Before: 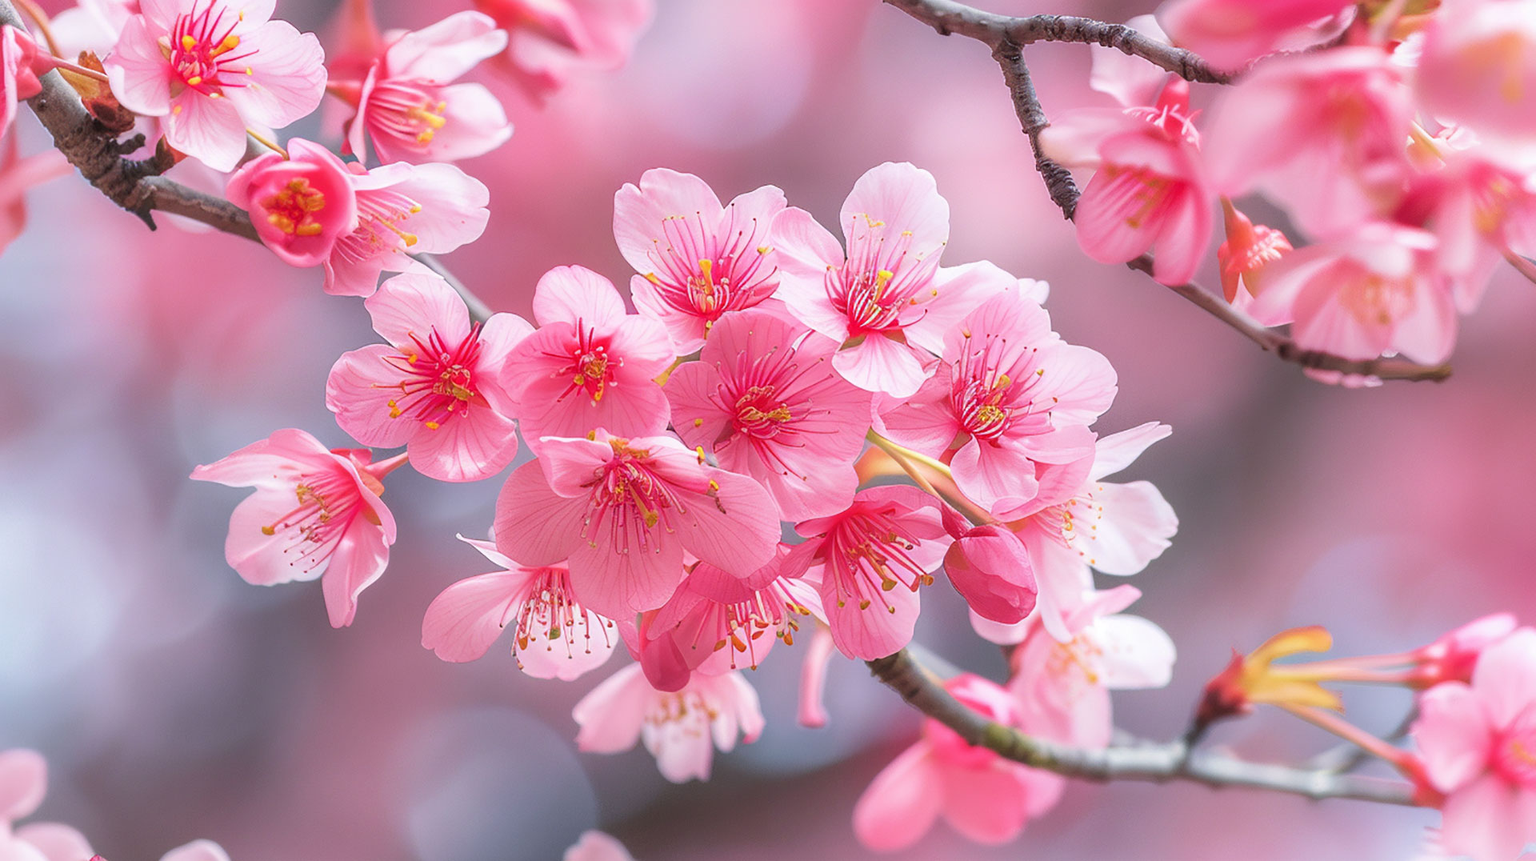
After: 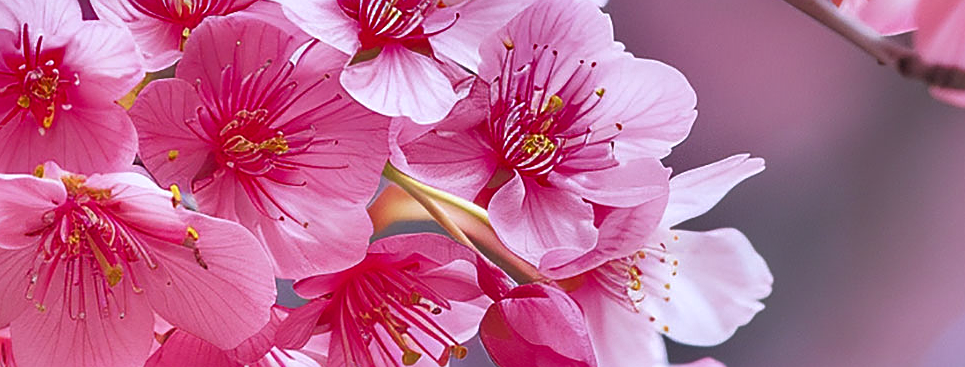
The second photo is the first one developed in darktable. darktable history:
crop: left 36.506%, top 34.677%, right 13.223%, bottom 31.182%
sharpen: on, module defaults
shadows and highlights: shadows 20.83, highlights -83.05, soften with gaussian
color calibration: illuminant as shot in camera, x 0.358, y 0.373, temperature 4628.91 K
